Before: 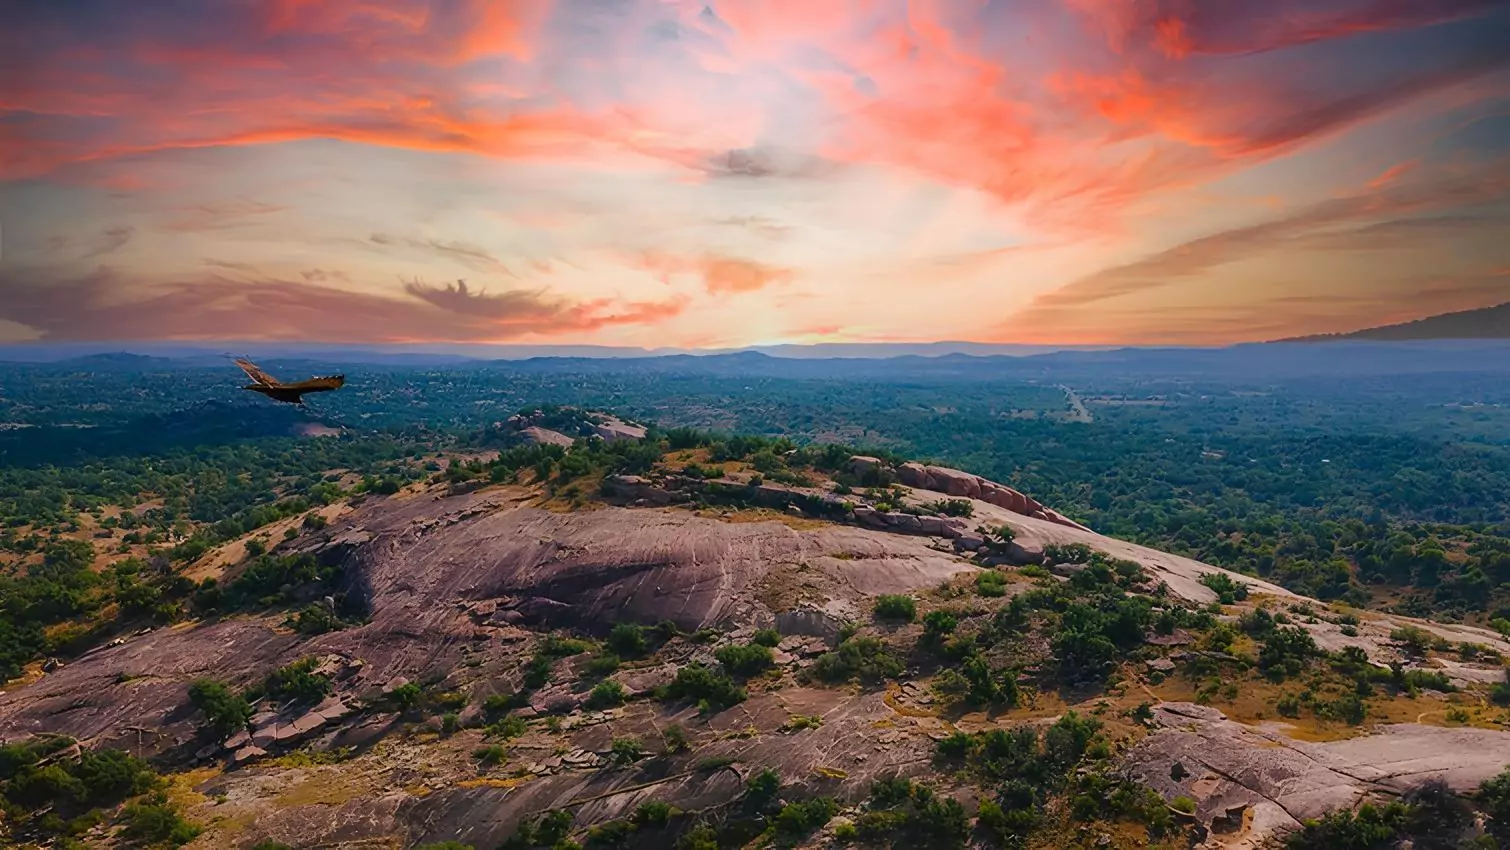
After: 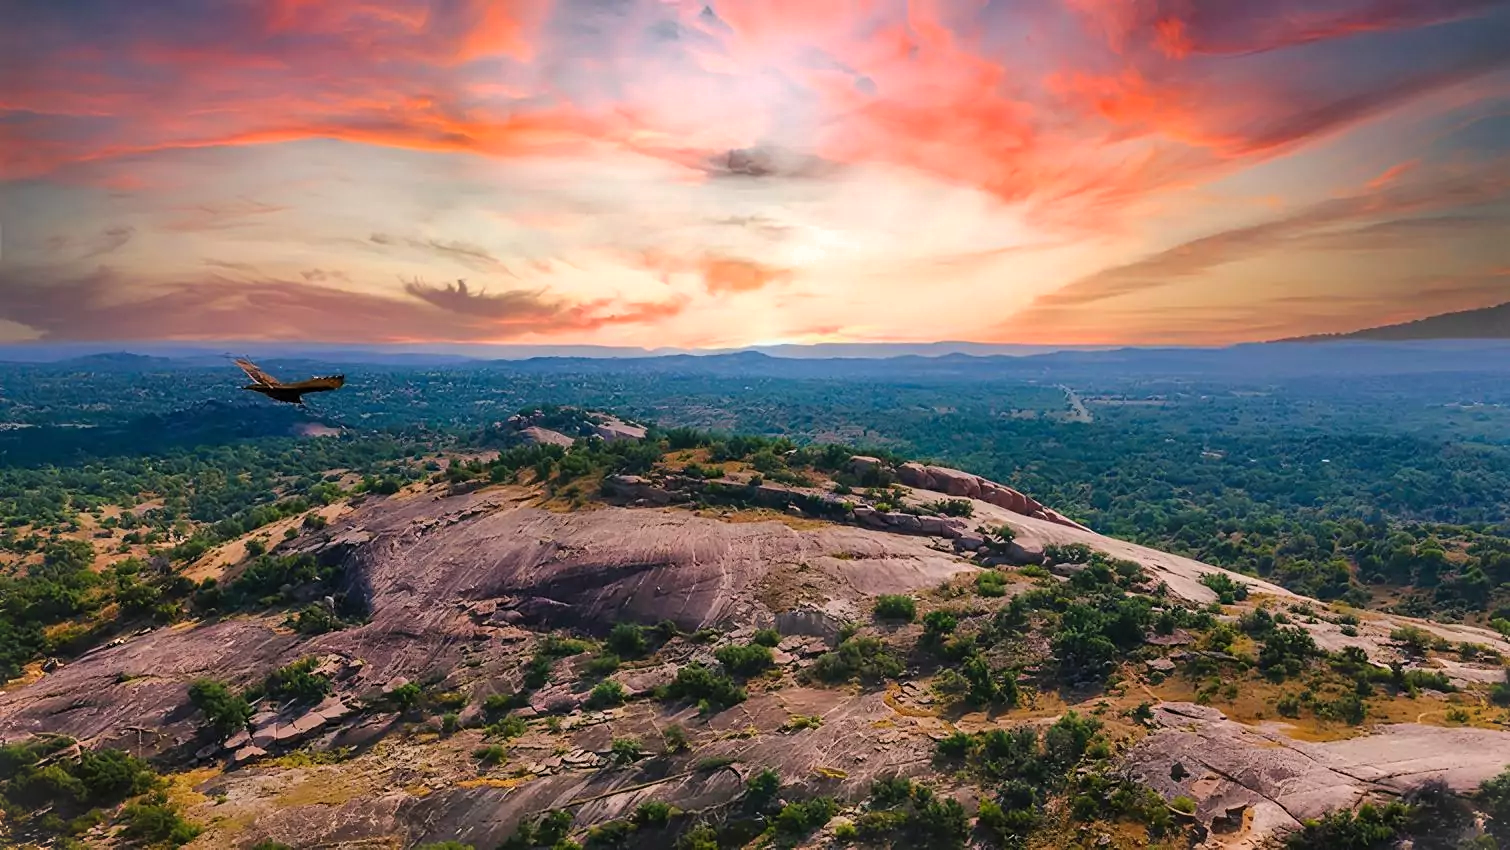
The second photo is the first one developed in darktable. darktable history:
vignetting: fall-off start 100%, brightness 0.05, saturation 0
levels: mode automatic, black 0.023%, white 99.97%, levels [0.062, 0.494, 0.925]
shadows and highlights: low approximation 0.01, soften with gaussian
